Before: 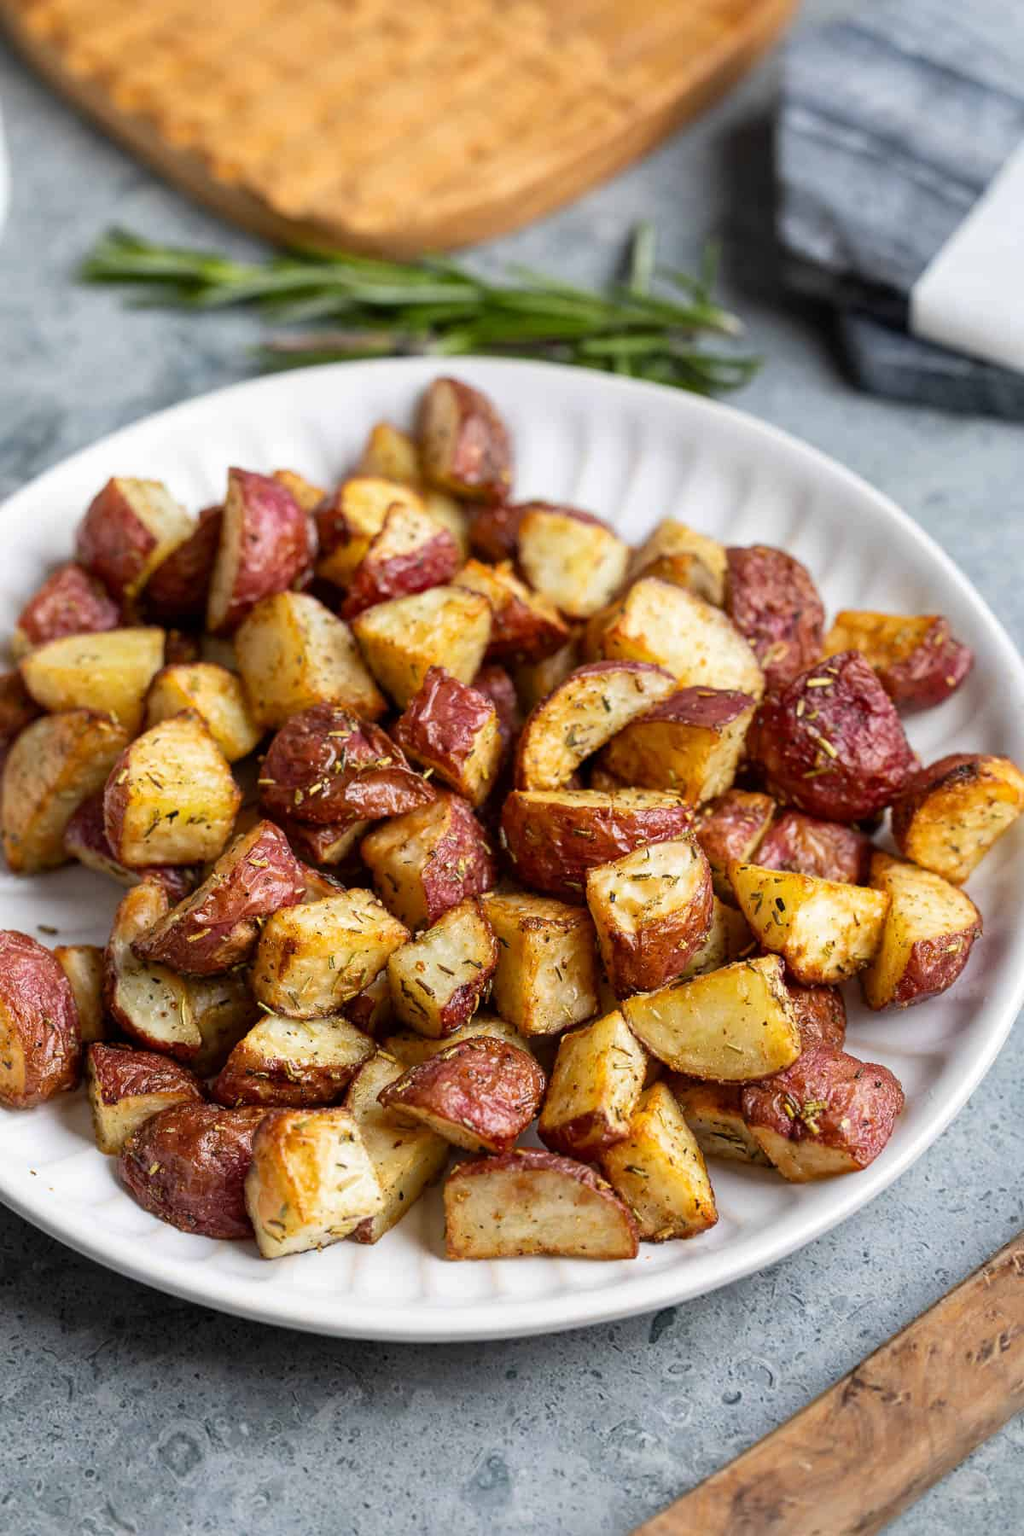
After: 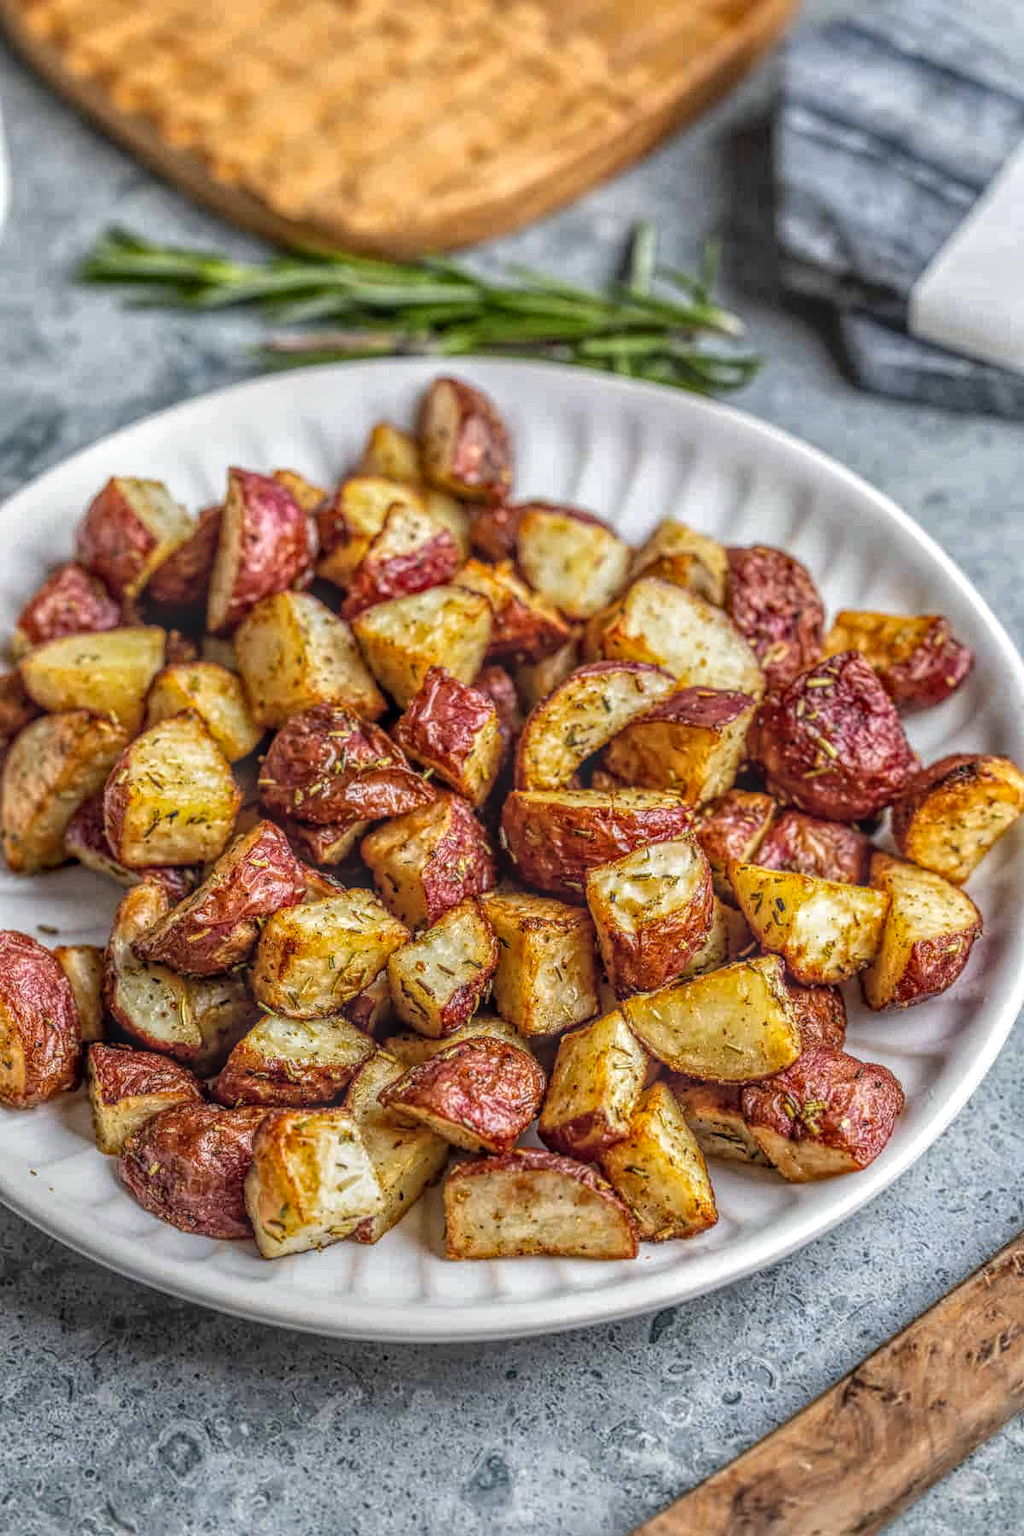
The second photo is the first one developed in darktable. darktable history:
local contrast: highlights 0%, shadows 0%, detail 200%, midtone range 0.25
contrast equalizer: octaves 7, y [[0.6 ×6], [0.55 ×6], [0 ×6], [0 ×6], [0 ×6]], mix 0.3
